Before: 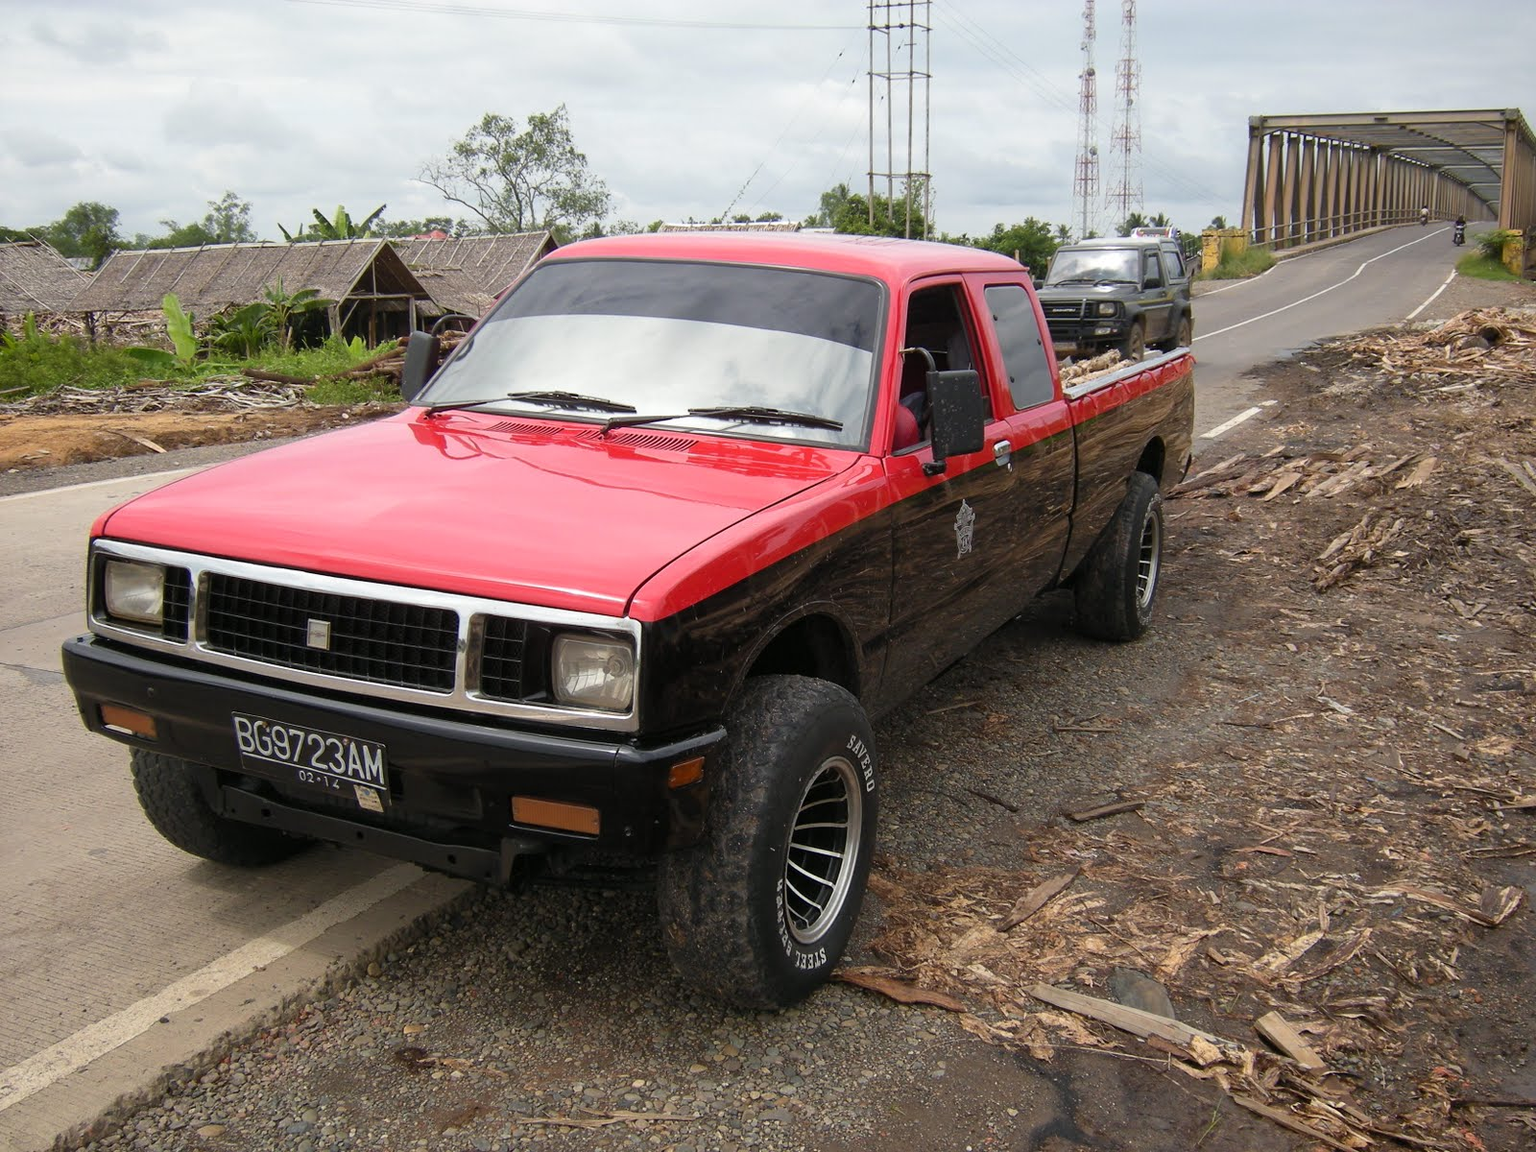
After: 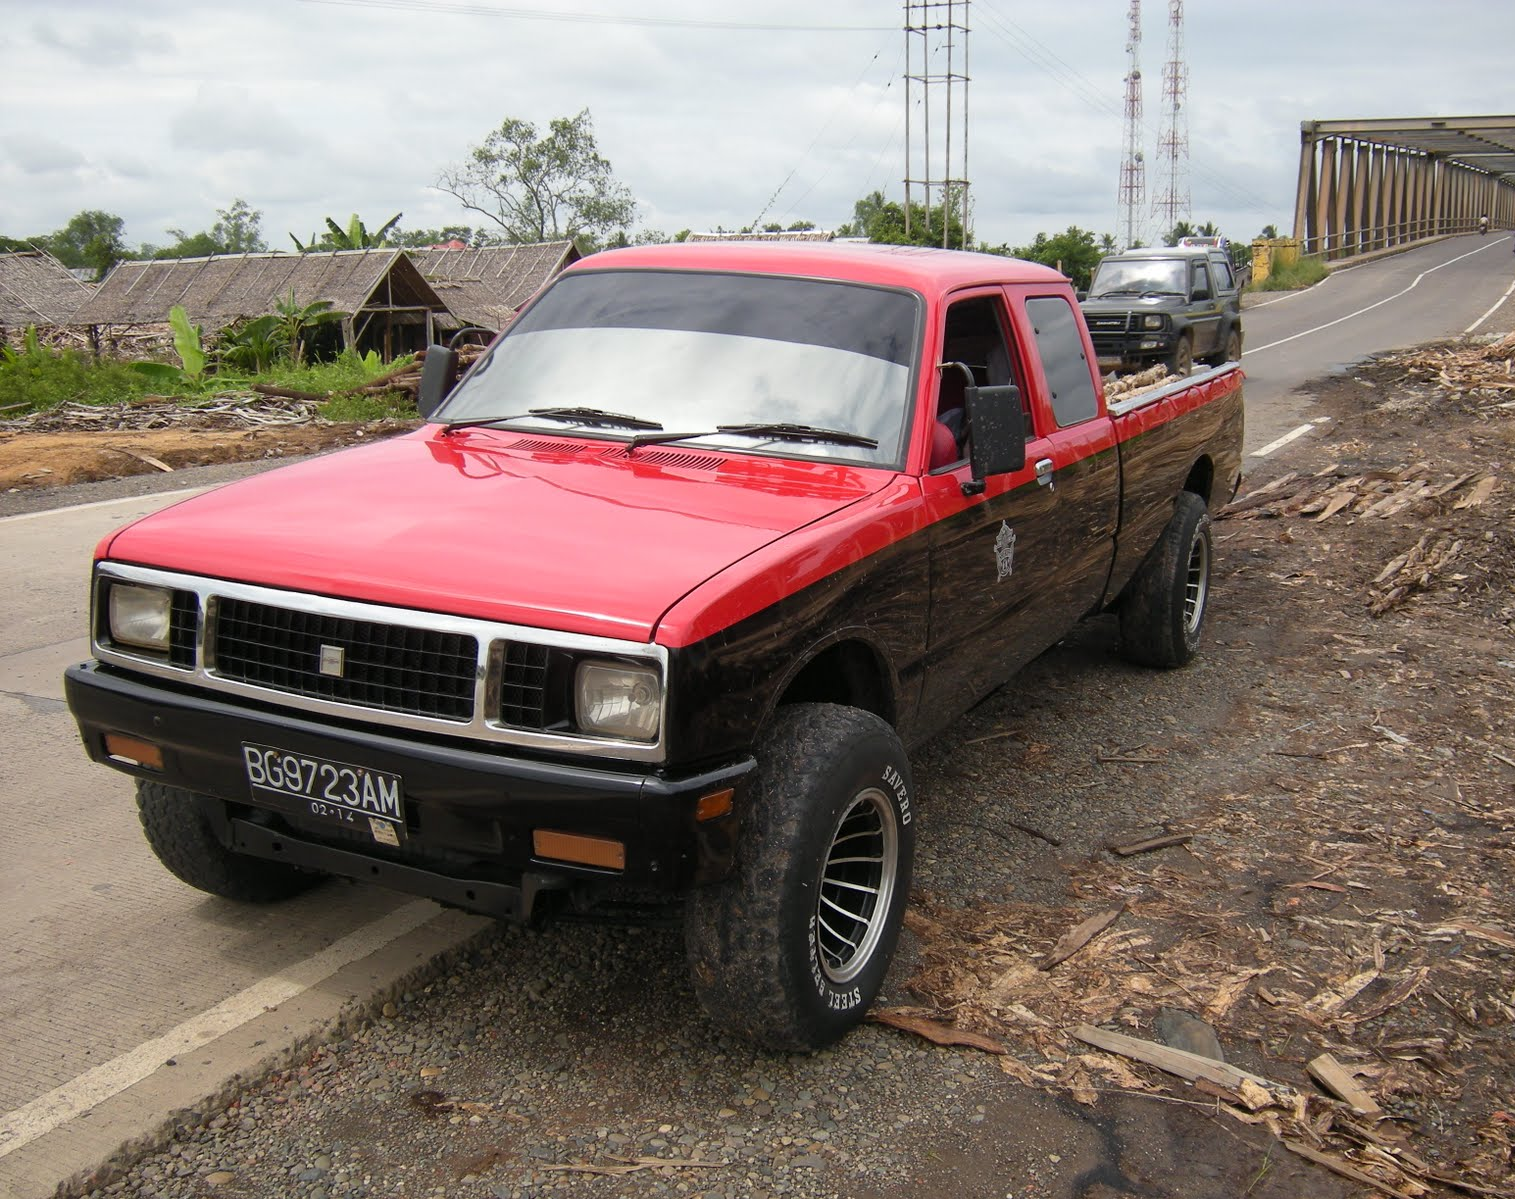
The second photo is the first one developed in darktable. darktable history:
crop and rotate: left 0%, right 5.282%
